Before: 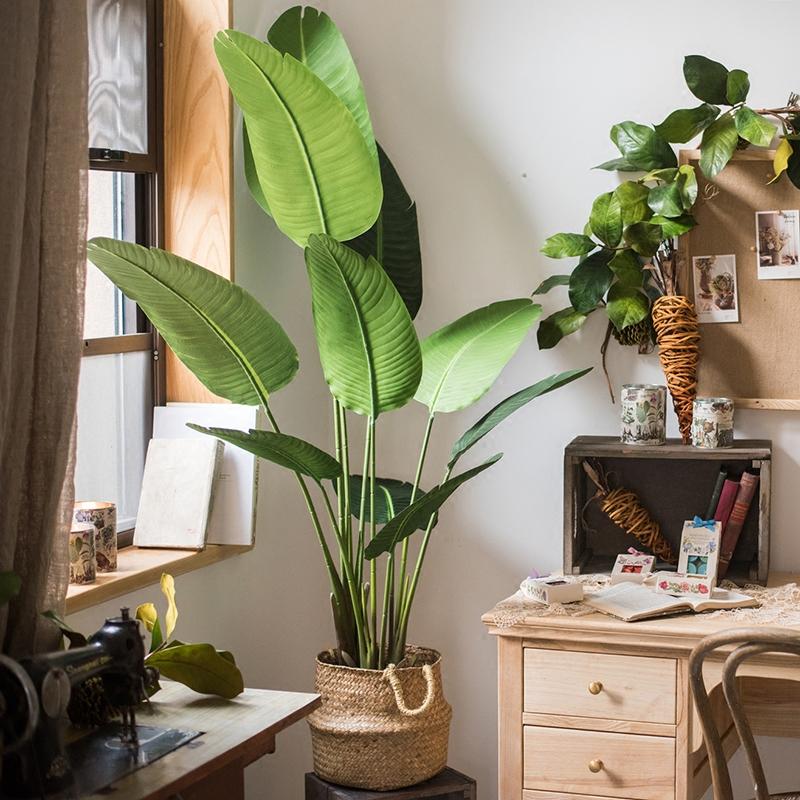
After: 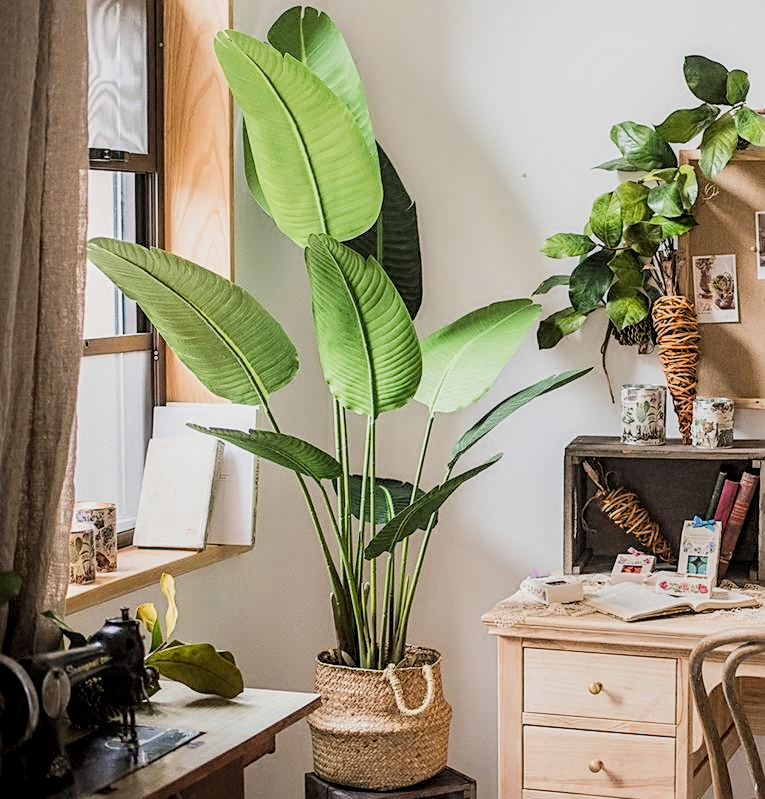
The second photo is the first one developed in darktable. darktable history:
sharpen: on, module defaults
crop: right 4.133%, bottom 0.025%
exposure: exposure 0.772 EV, compensate exposure bias true, compensate highlight preservation false
local contrast: on, module defaults
filmic rgb: black relative exposure -7.12 EV, white relative exposure 5.35 EV, hardness 3.03
